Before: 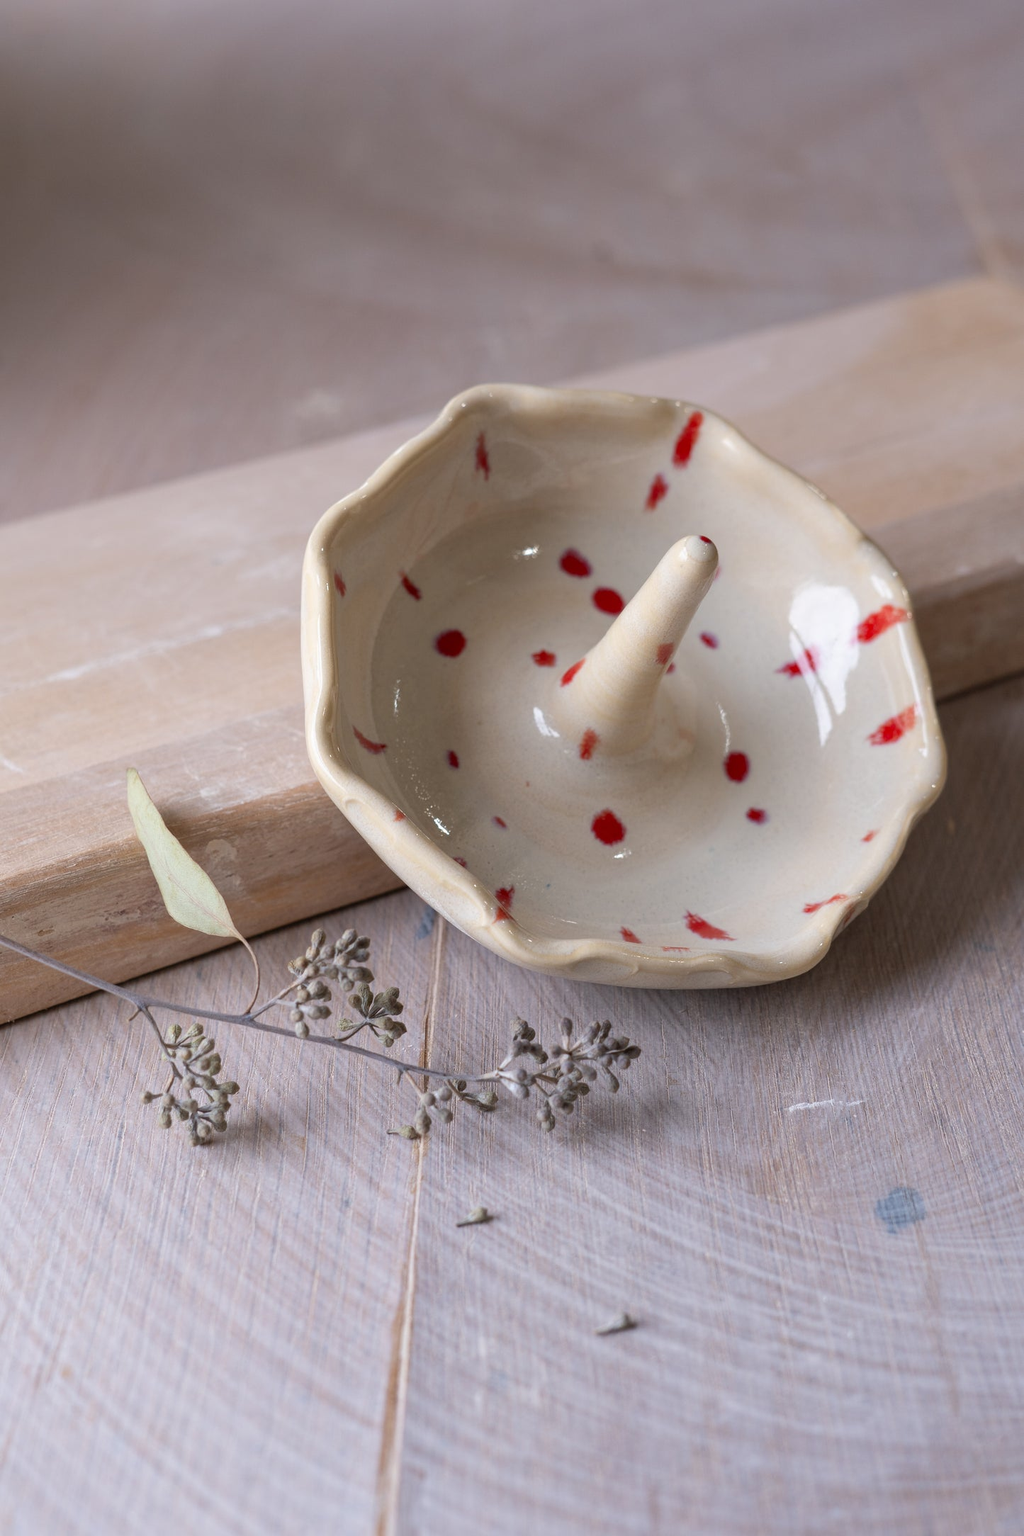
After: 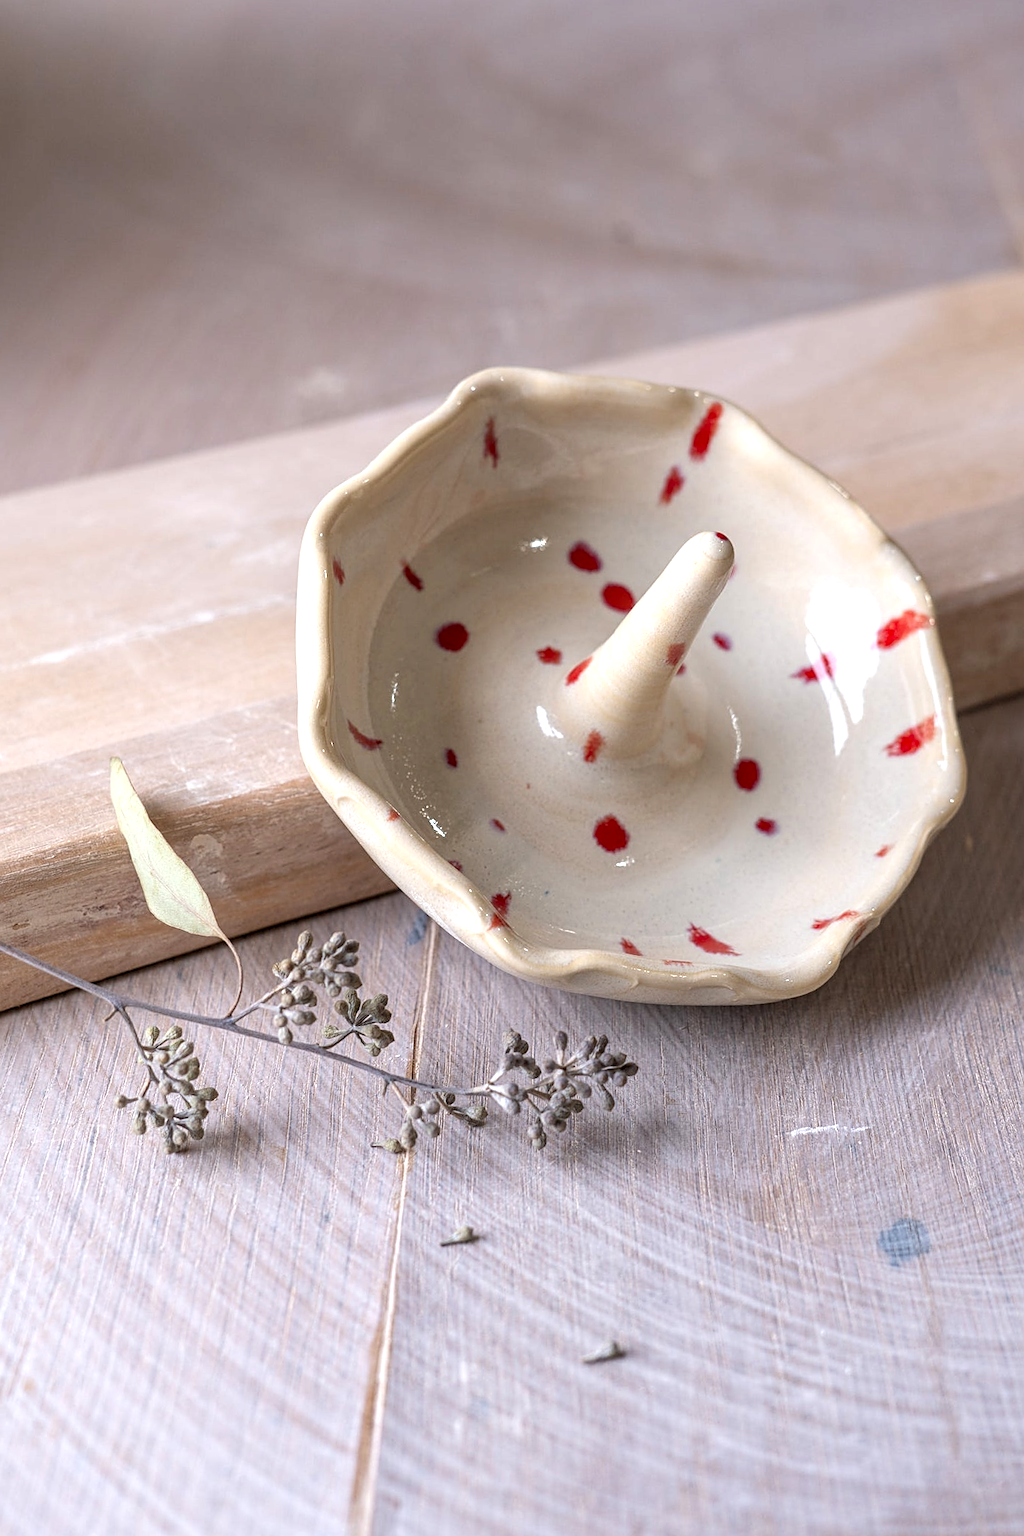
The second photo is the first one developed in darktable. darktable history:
local contrast: on, module defaults
sharpen: on, module defaults
exposure: black level correction 0, exposure 0.5 EV, compensate exposure bias true, compensate highlight preservation false
crop and rotate: angle -1.69°
